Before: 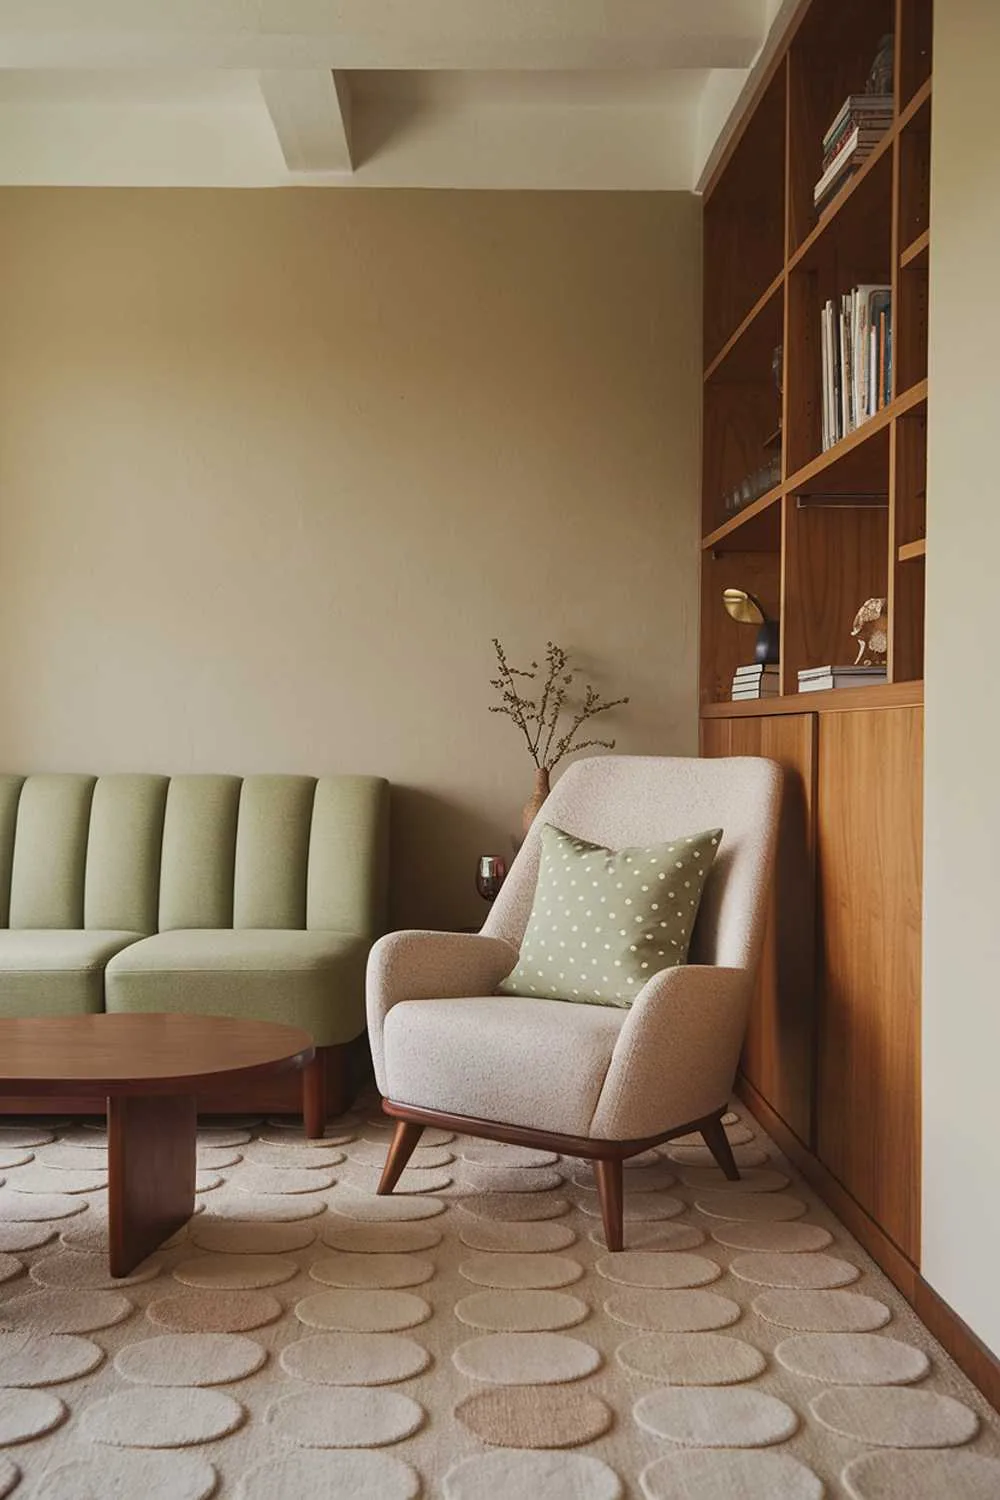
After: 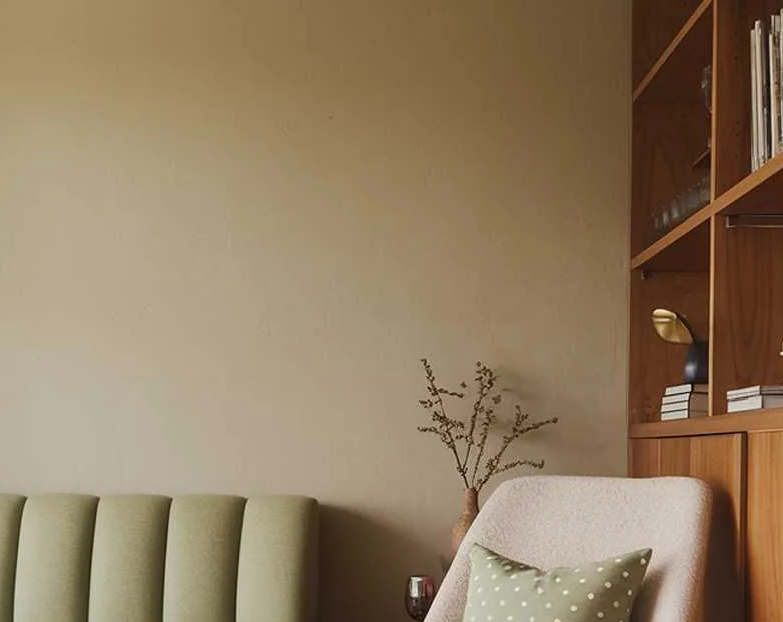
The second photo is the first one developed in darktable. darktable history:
crop: left 7.16%, top 18.73%, right 14.484%, bottom 39.753%
